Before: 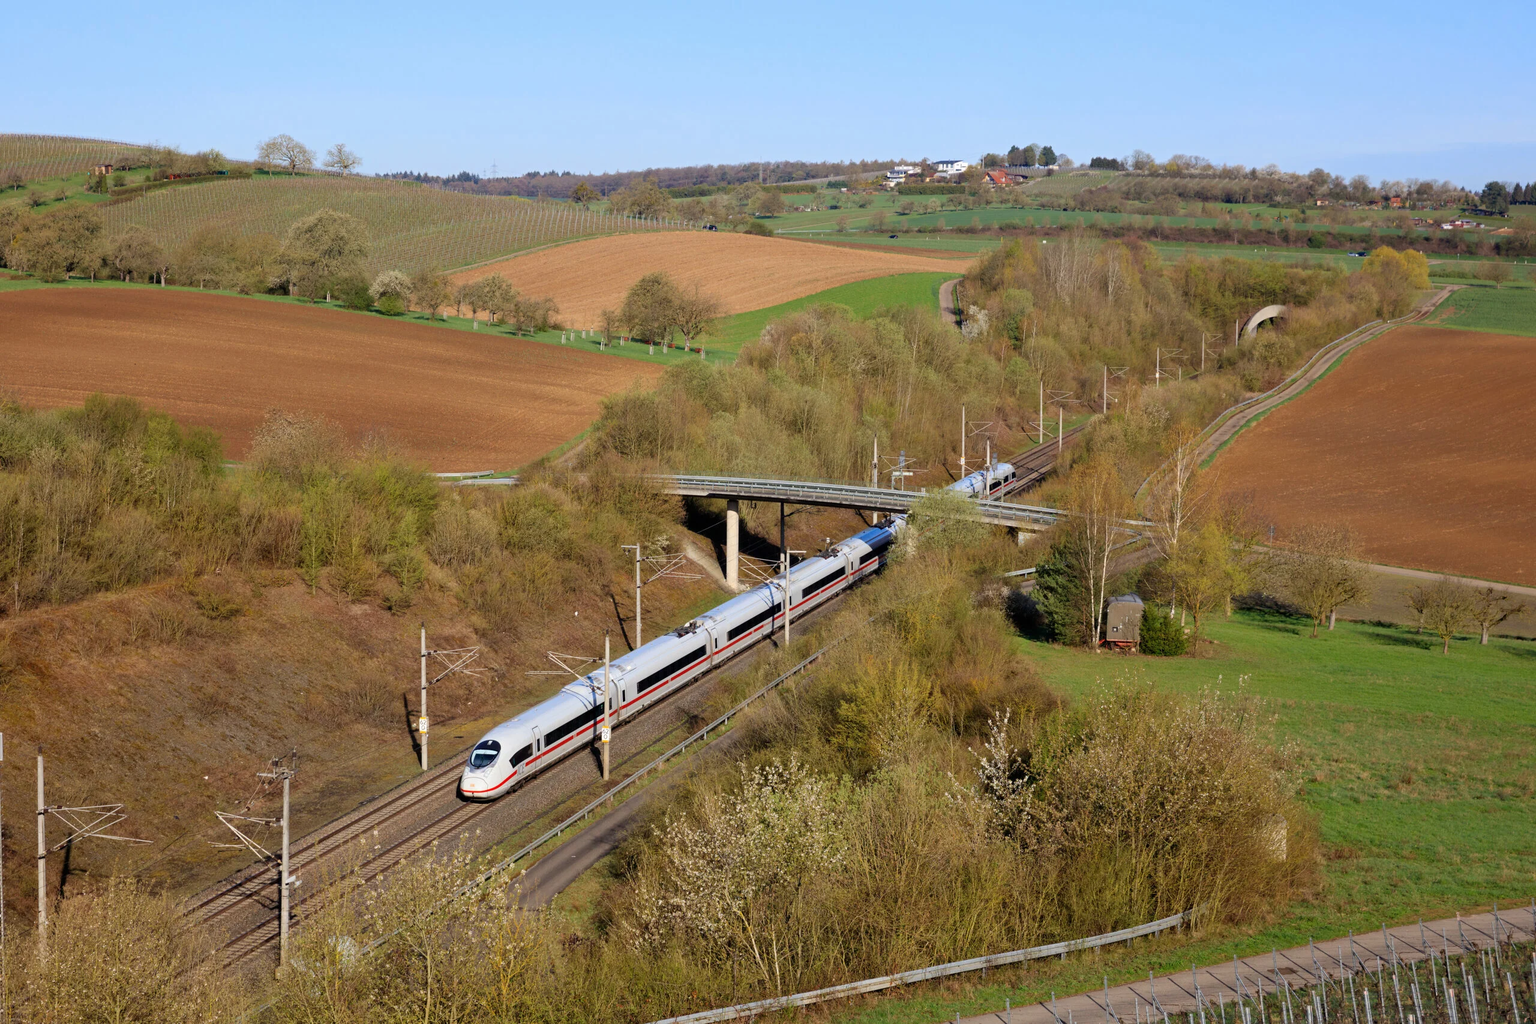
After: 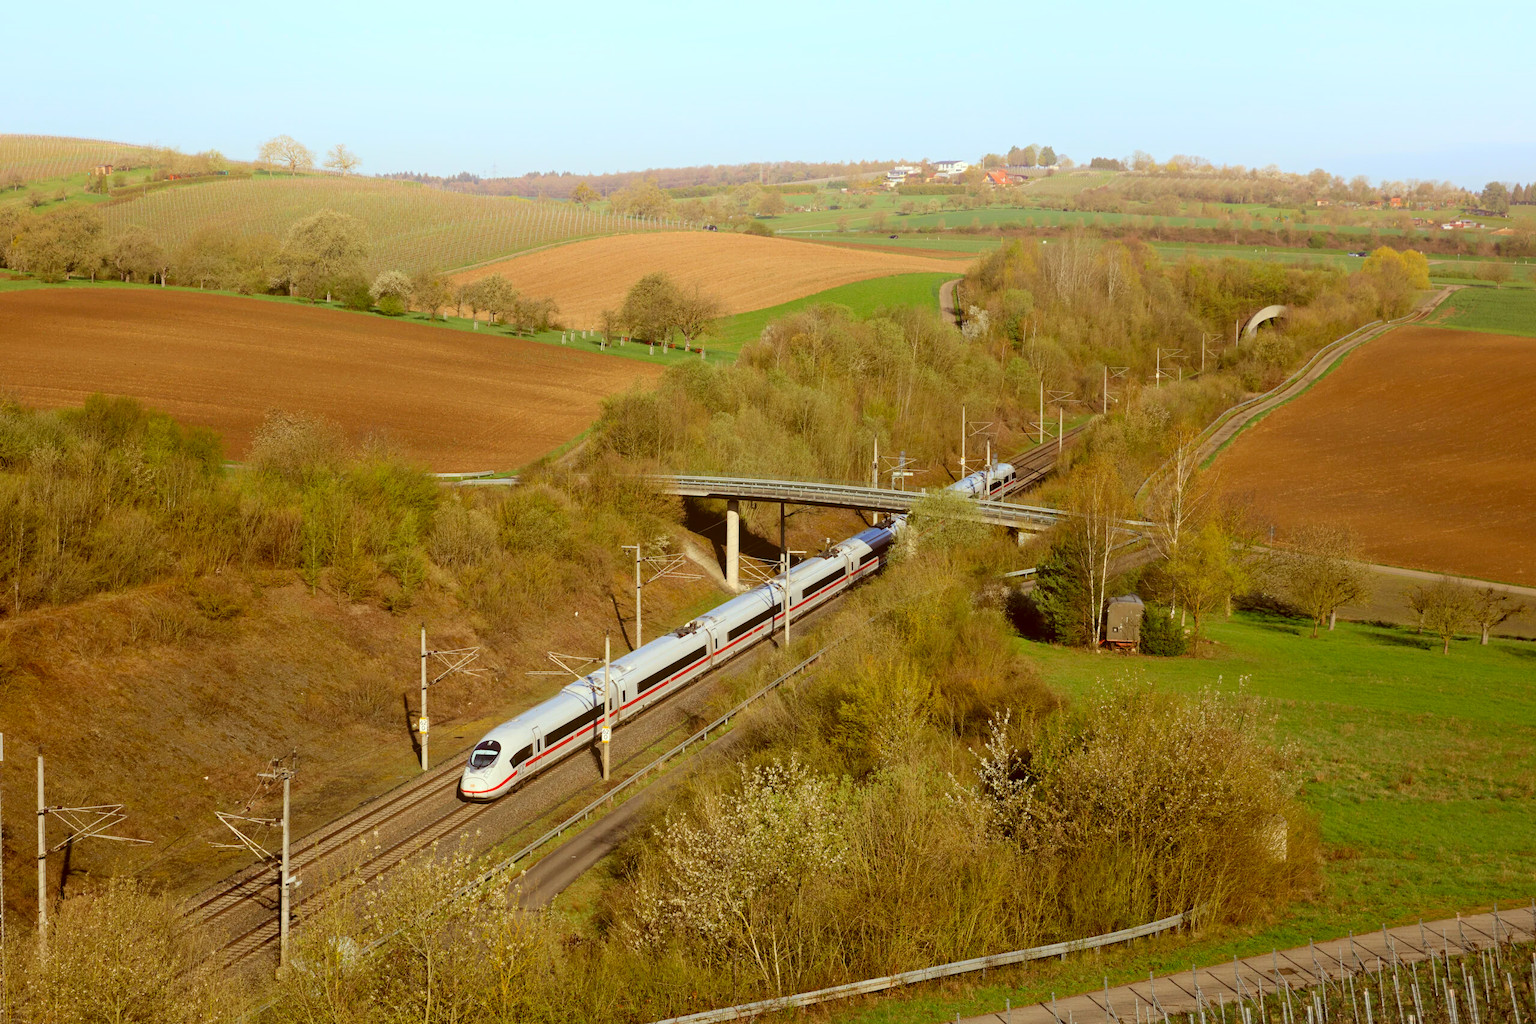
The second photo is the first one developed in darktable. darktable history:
color correction: highlights a* -5.3, highlights b* 9.8, shadows a* 9.8, shadows b* 24.26
rotate and perspective: automatic cropping off
bloom: size 40%
